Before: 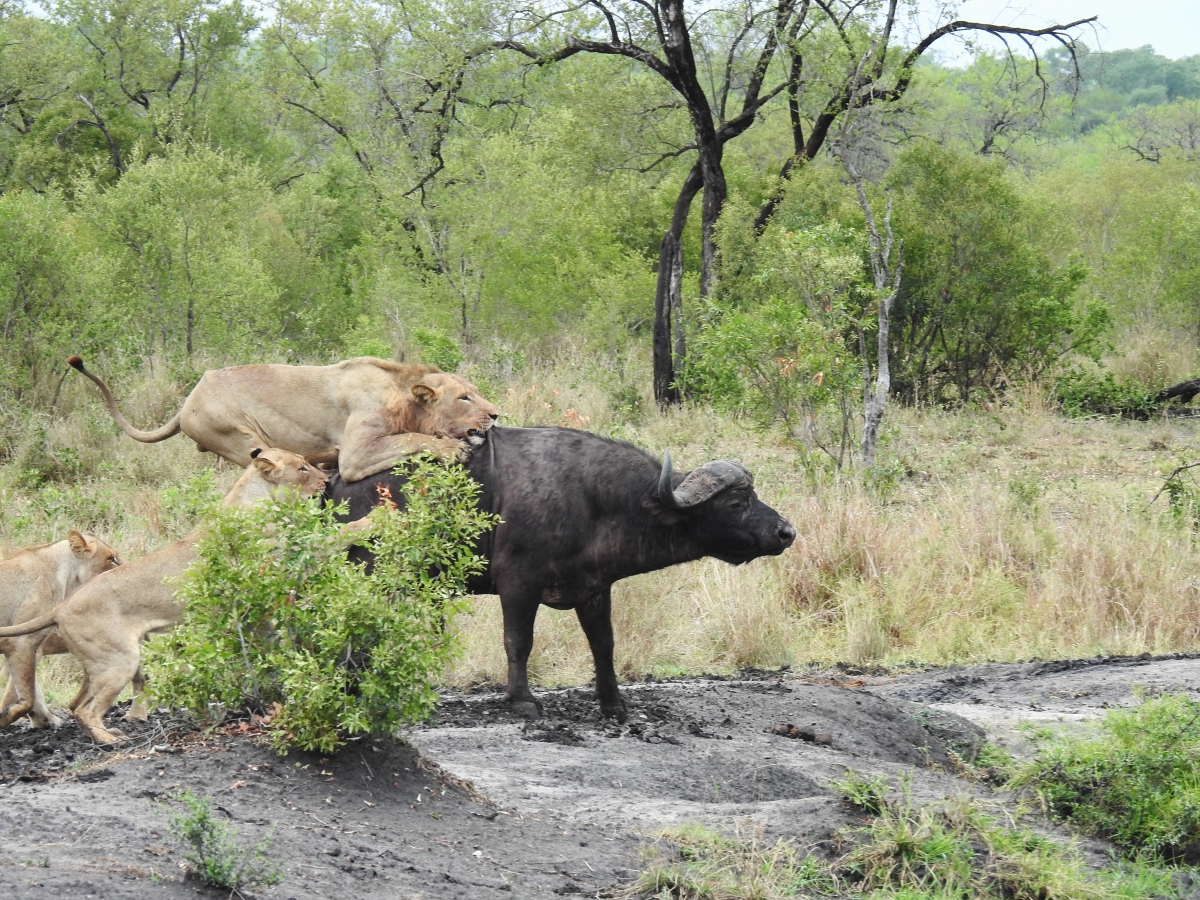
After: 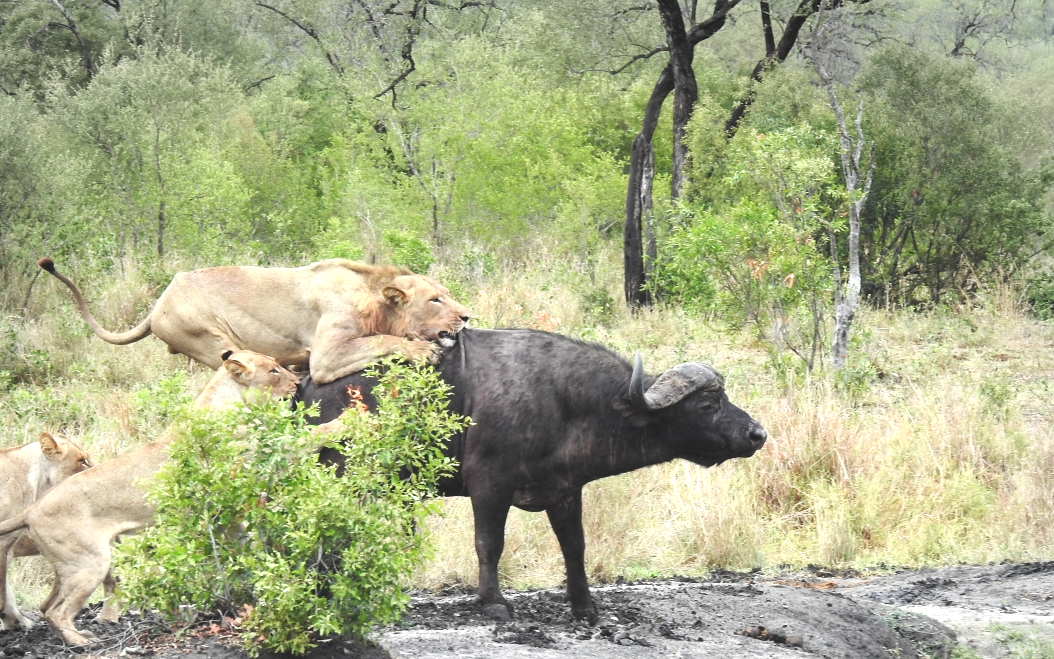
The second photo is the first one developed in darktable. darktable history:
crop and rotate: left 2.457%, top 10.994%, right 9.669%, bottom 15.728%
exposure: black level correction -0.005, exposure 0.619 EV, compensate highlight preservation false
vignetting: brightness -0.201, center (-0.029, 0.235), automatic ratio true, dithering 8-bit output
